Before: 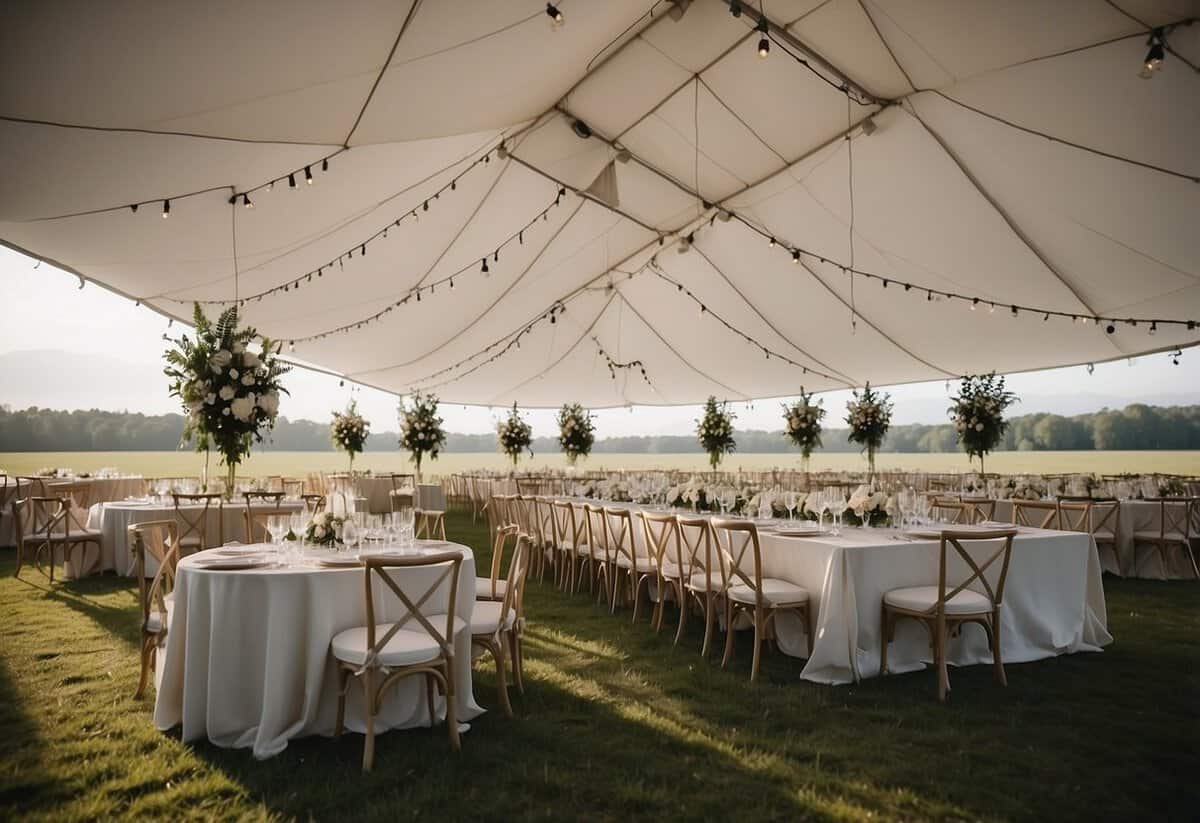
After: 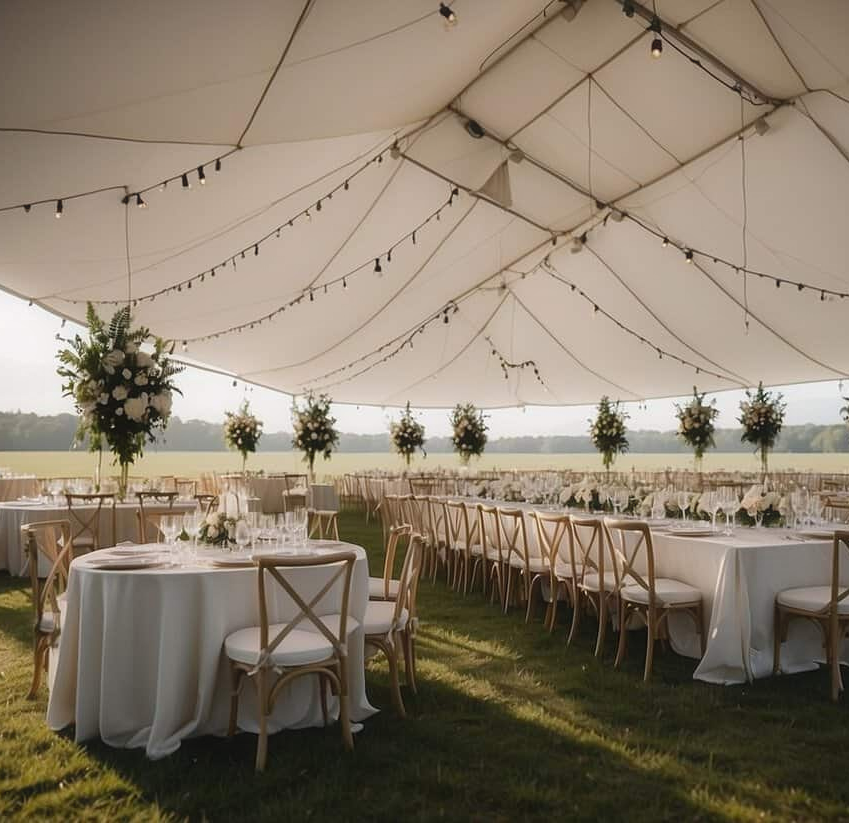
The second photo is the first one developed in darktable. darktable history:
crop and rotate: left 8.963%, right 20.265%
contrast equalizer: octaves 7, y [[0.5, 0.486, 0.447, 0.446, 0.489, 0.5], [0.5 ×6], [0.5 ×6], [0 ×6], [0 ×6]]
